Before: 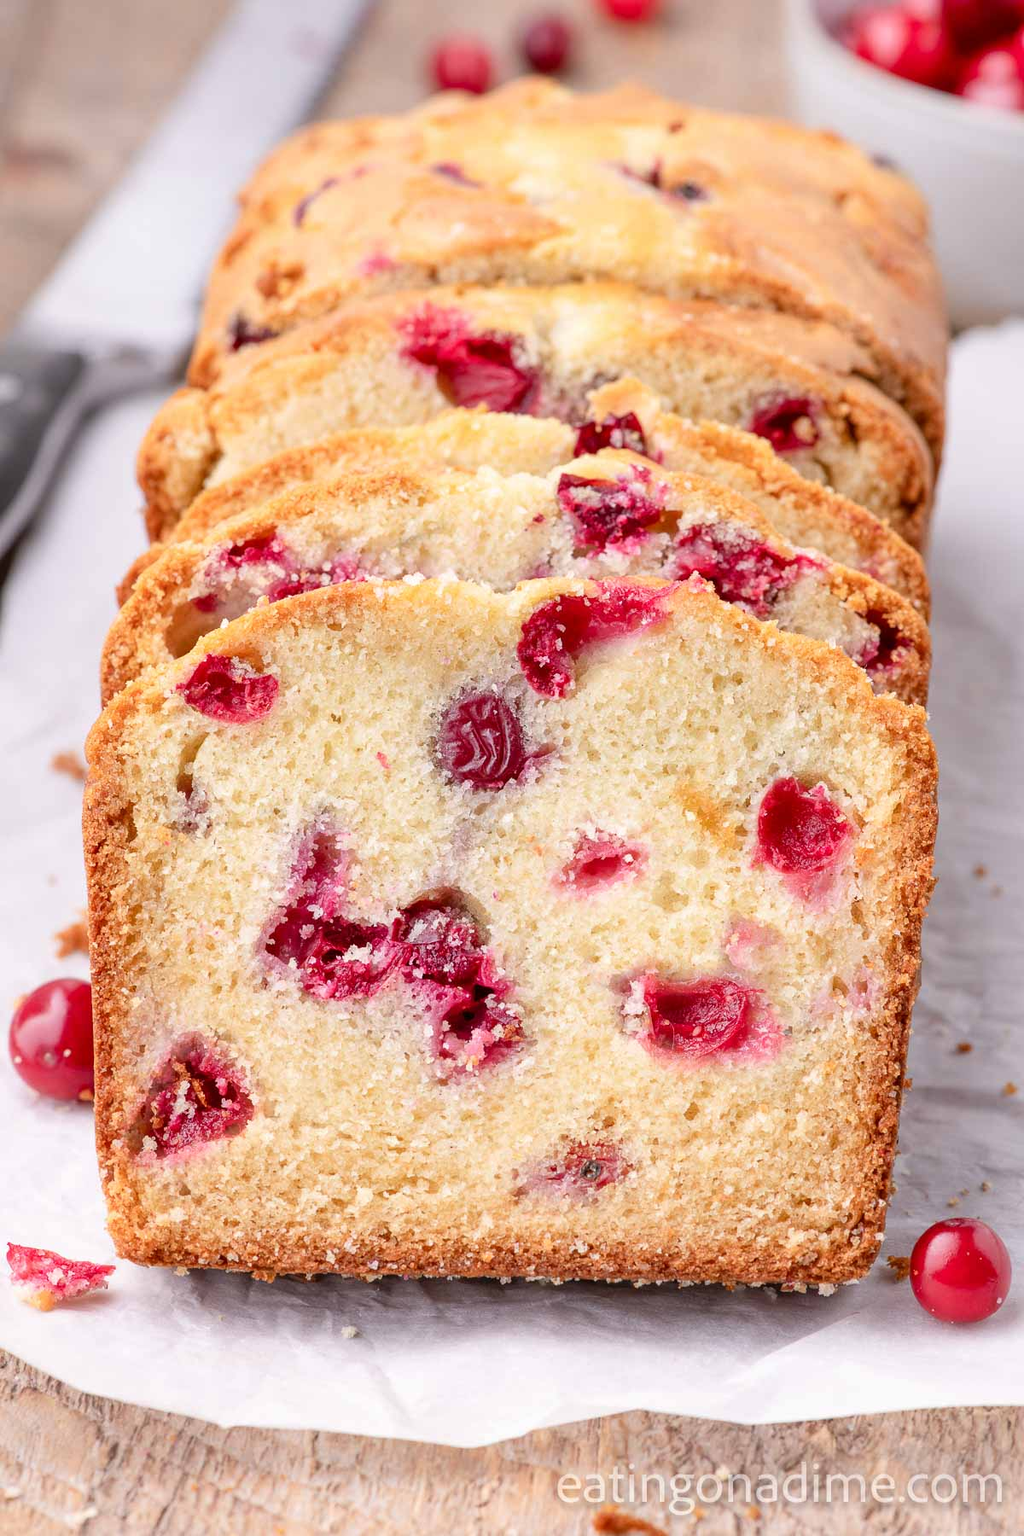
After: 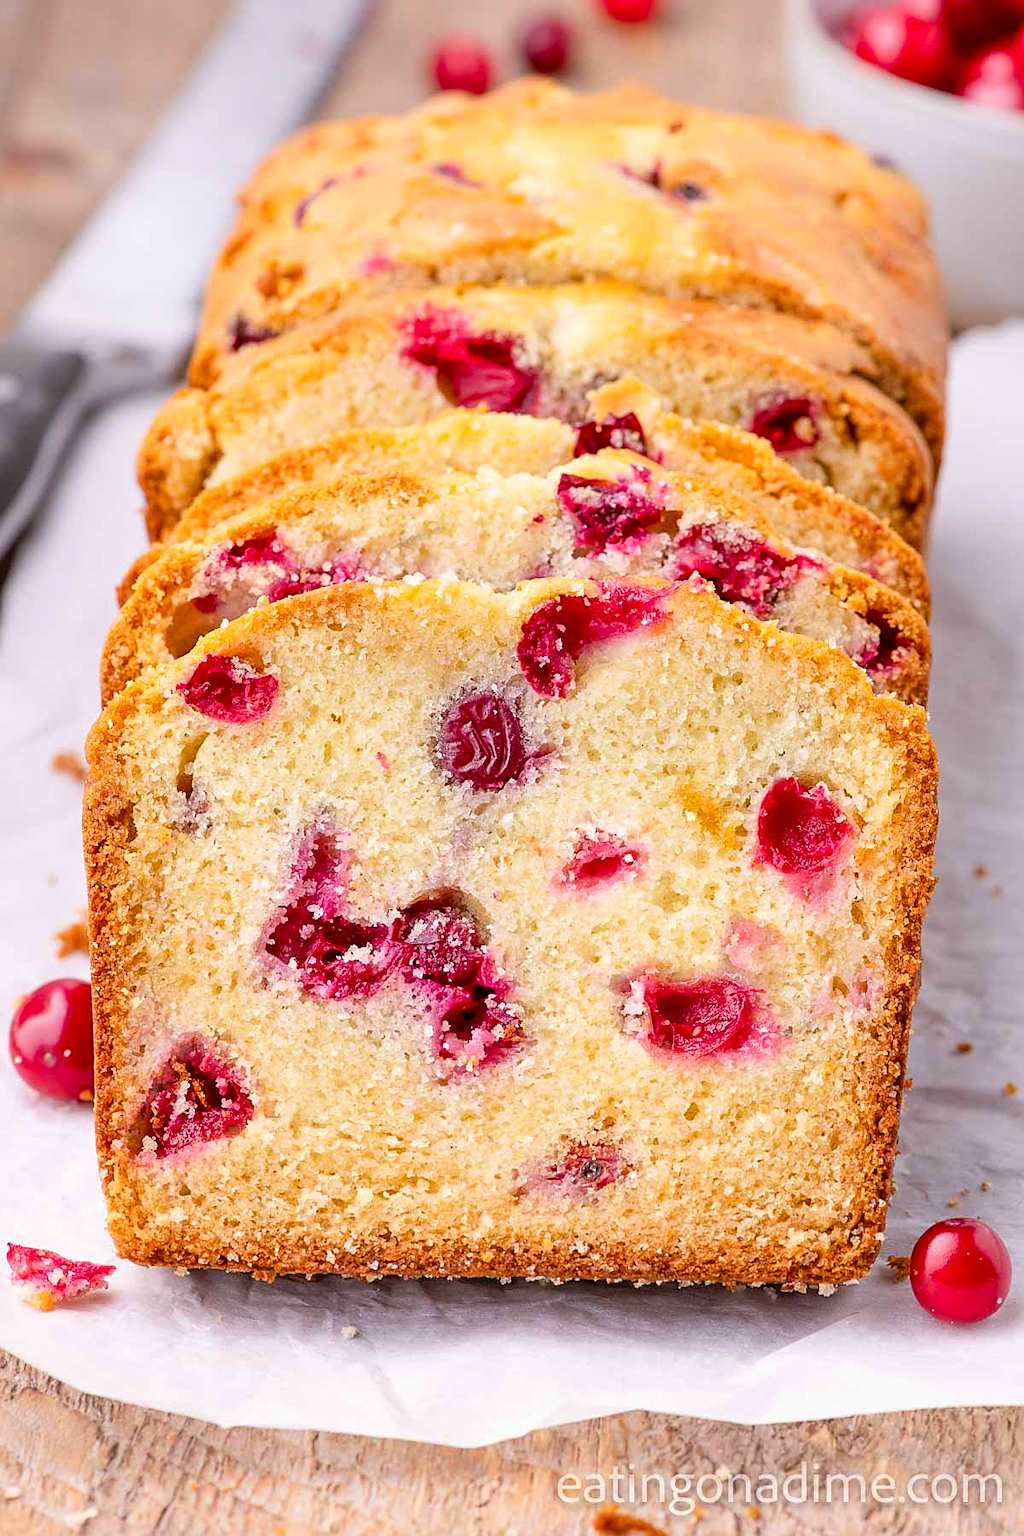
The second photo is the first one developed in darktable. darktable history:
sharpen: on, module defaults
tone equalizer: on, module defaults
color balance rgb: perceptual saturation grading › global saturation 20%, global vibrance 20%
